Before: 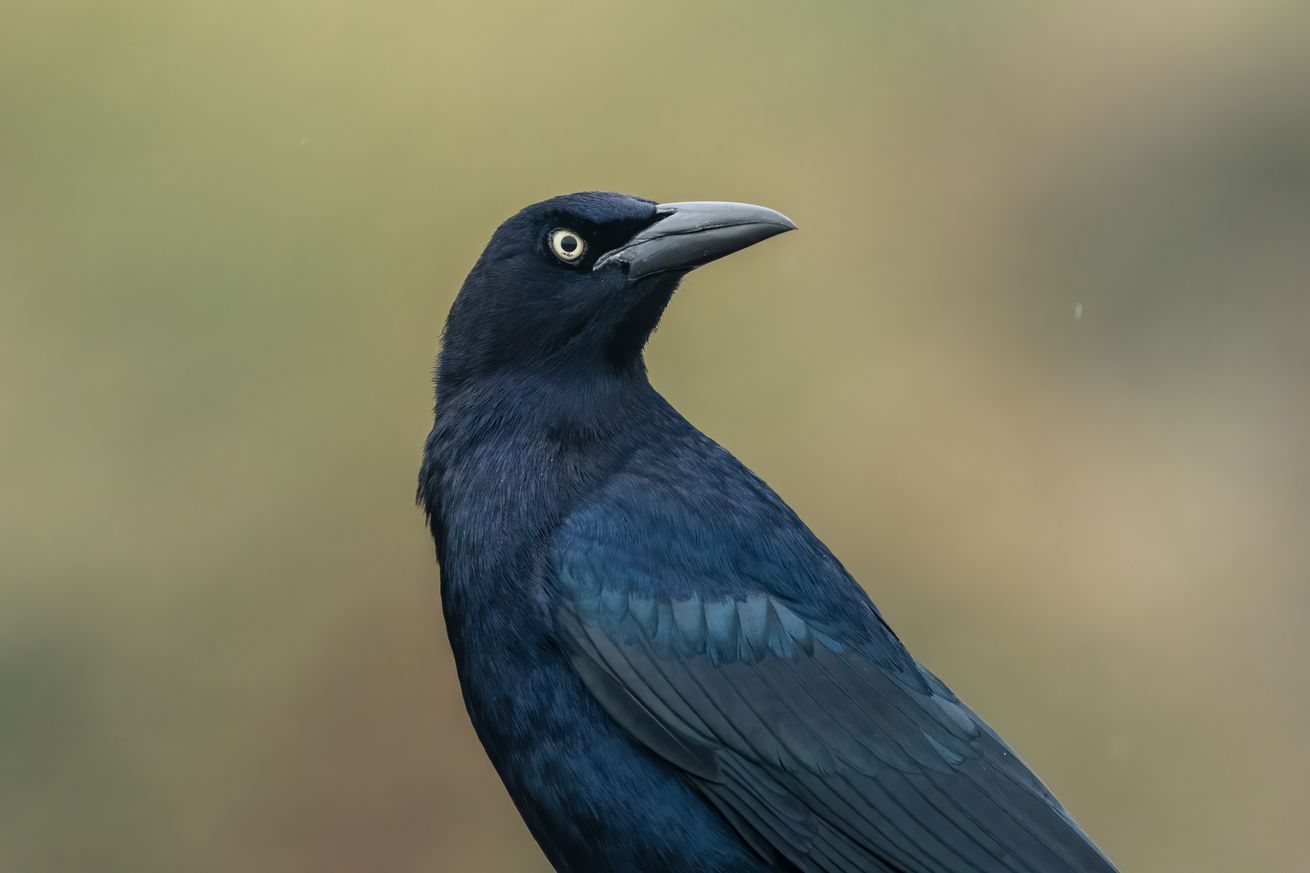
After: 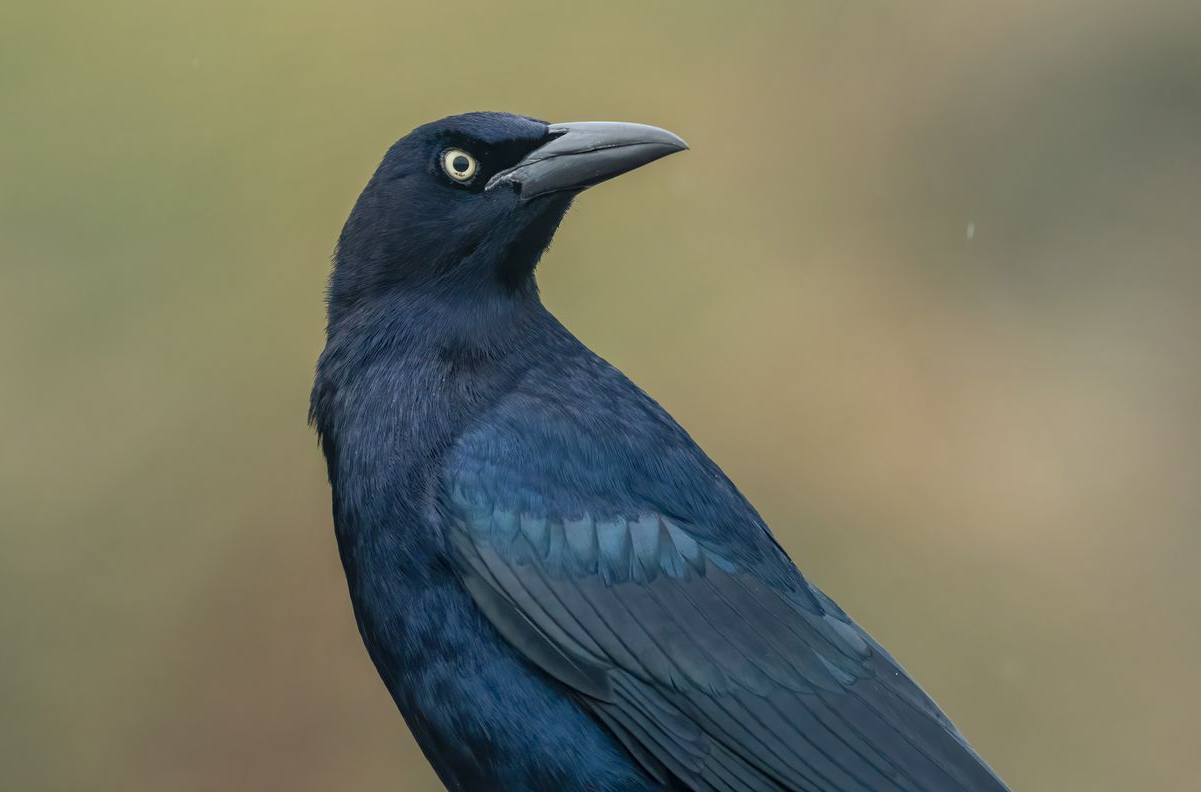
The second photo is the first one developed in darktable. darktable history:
crop and rotate: left 8.262%, top 9.226%
shadows and highlights: on, module defaults
